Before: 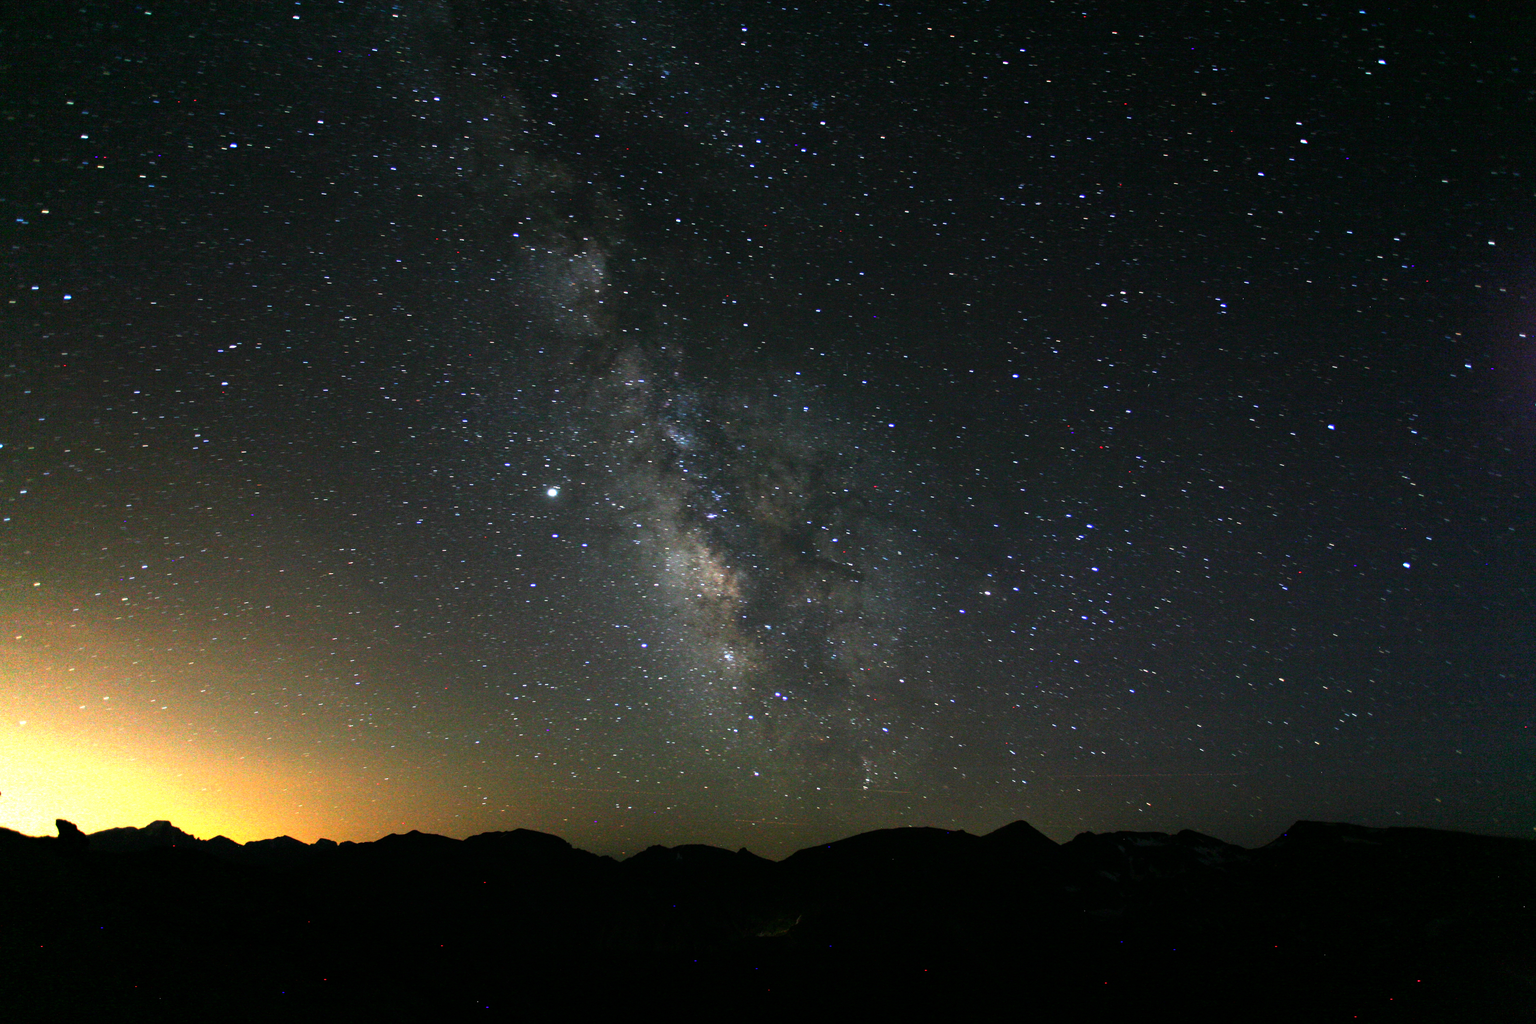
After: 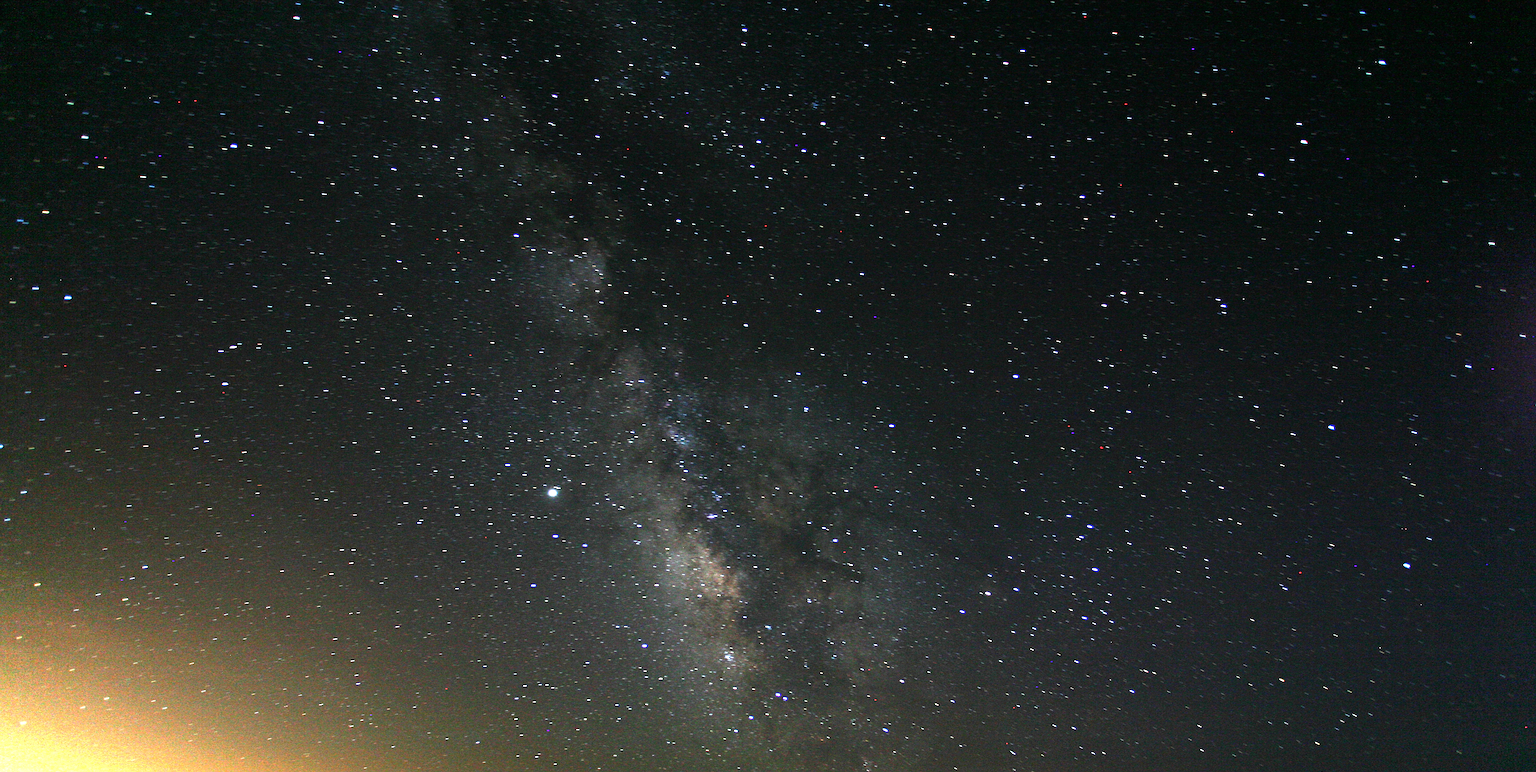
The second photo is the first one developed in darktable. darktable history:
crop: bottom 24.537%
sharpen: amount 0.497
